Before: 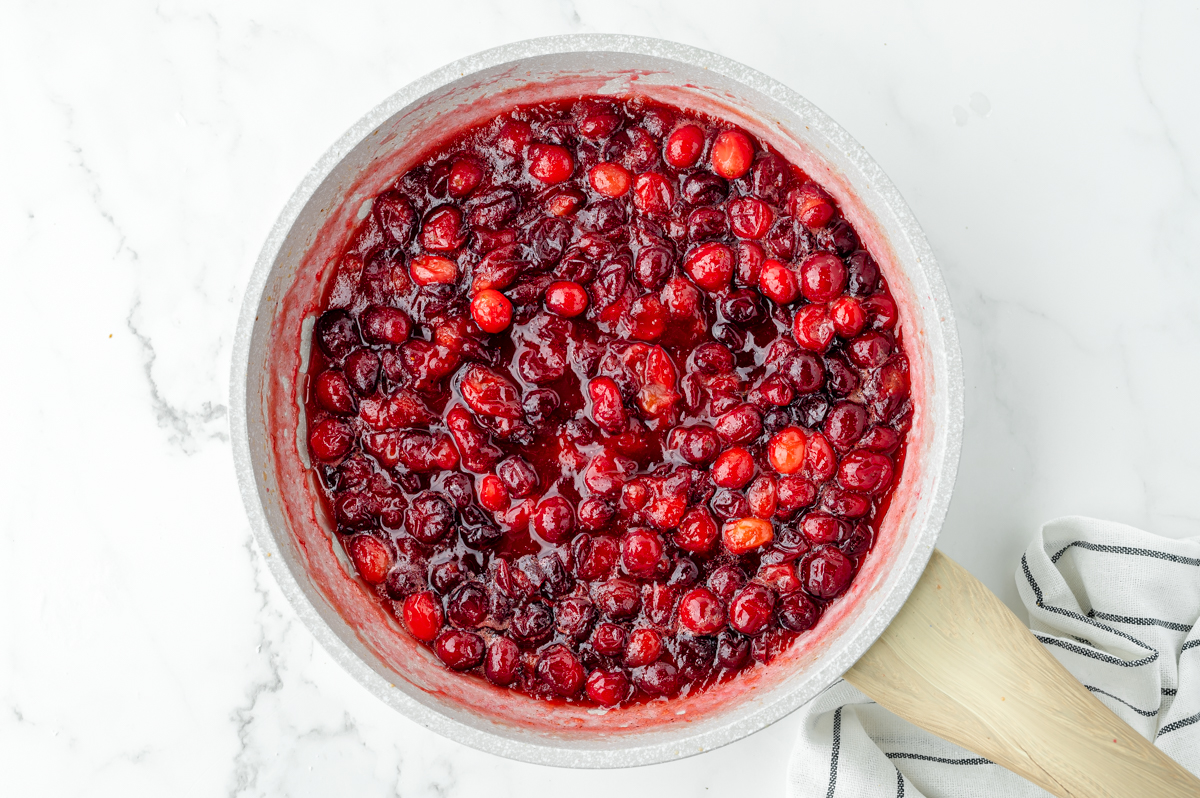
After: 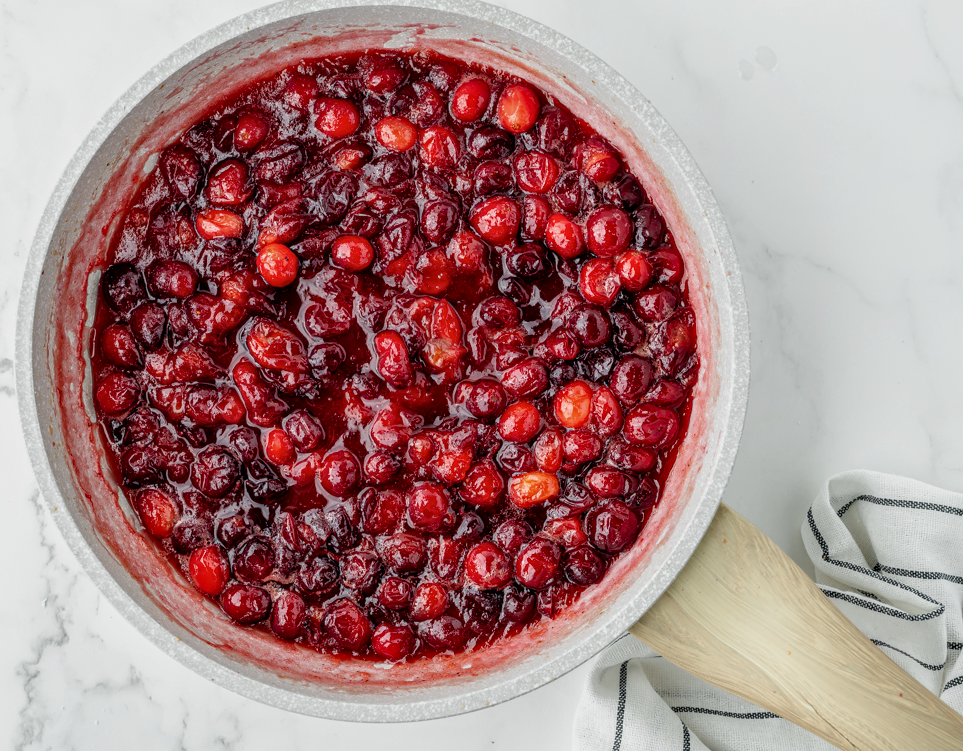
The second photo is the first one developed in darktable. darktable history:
local contrast: detail 130%
crop and rotate: left 17.914%, top 5.822%, right 1.77%
tone equalizer: -8 EV 0.226 EV, -7 EV 0.418 EV, -6 EV 0.382 EV, -5 EV 0.223 EV, -3 EV -0.259 EV, -2 EV -0.421 EV, -1 EV -0.415 EV, +0 EV -0.256 EV, smoothing diameter 24.83%, edges refinement/feathering 8.6, preserve details guided filter
